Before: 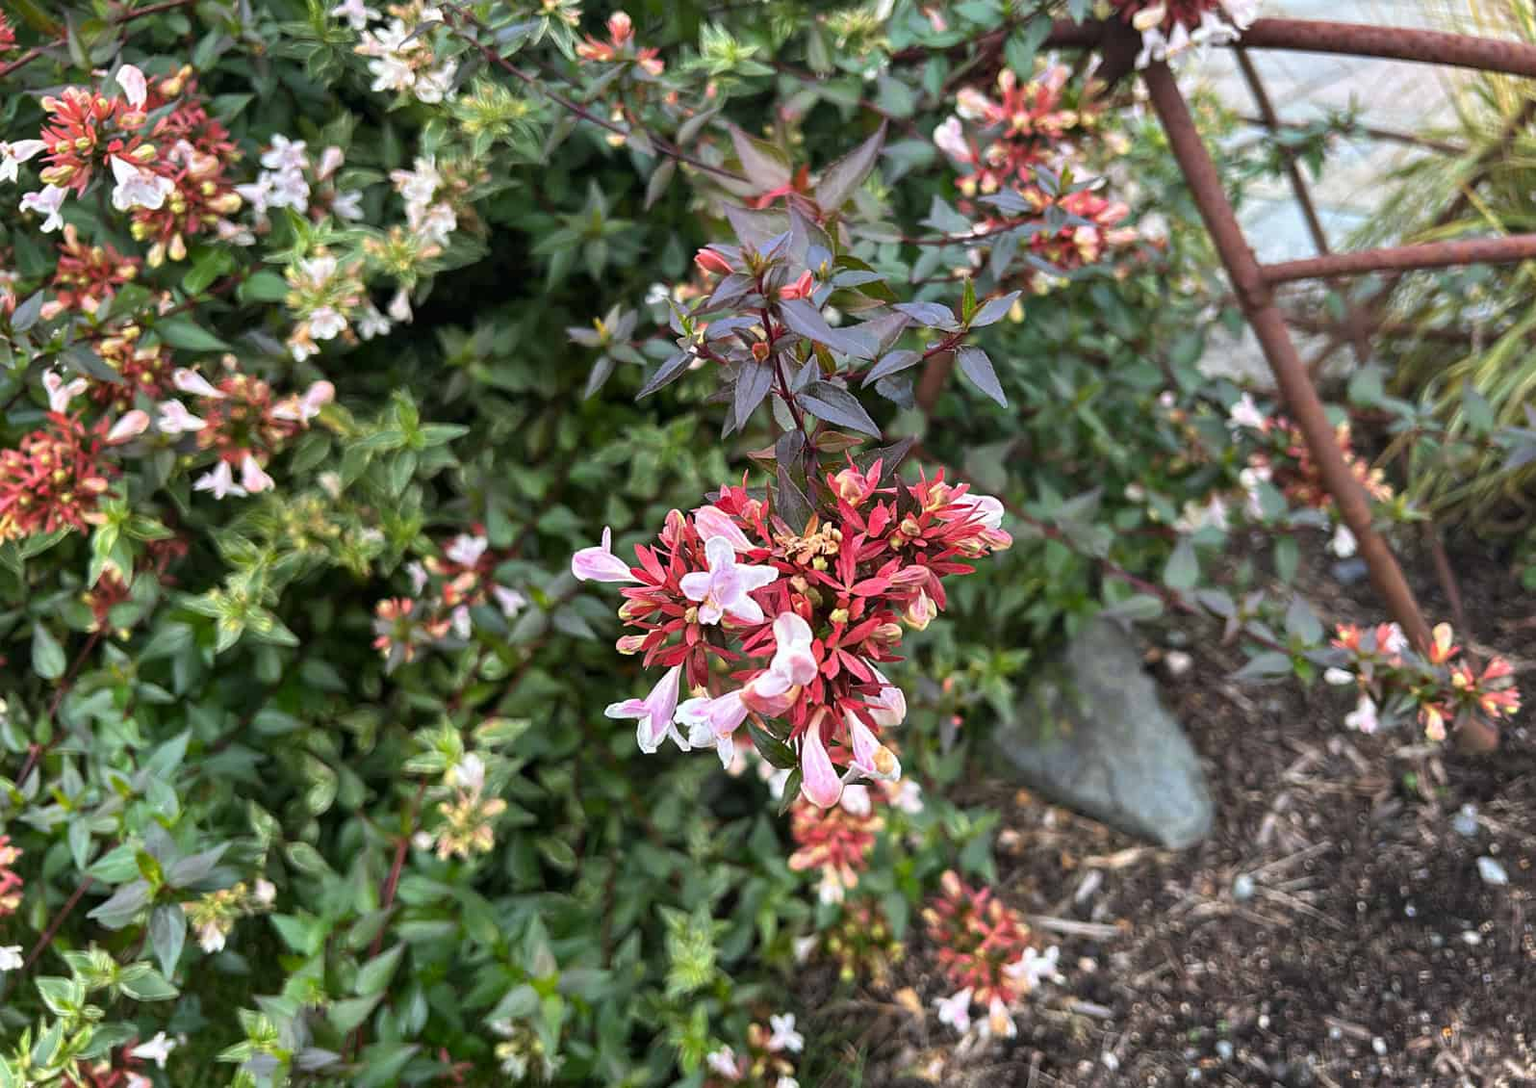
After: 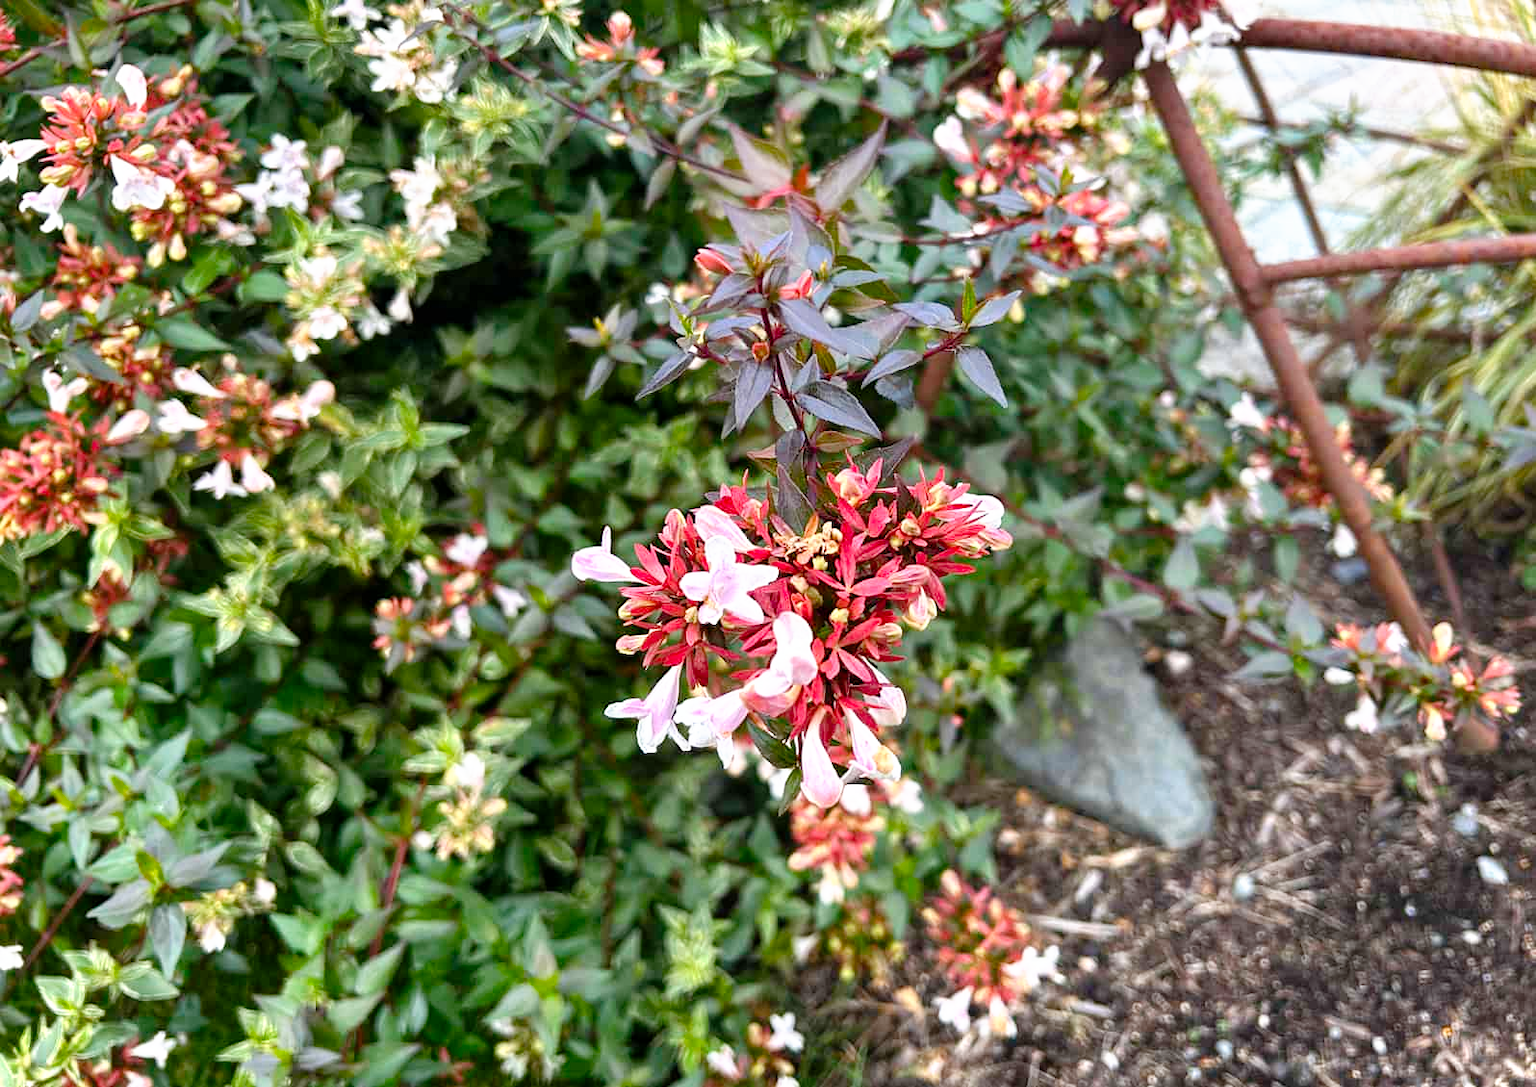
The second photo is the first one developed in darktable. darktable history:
tone curve: curves: ch0 [(0, 0) (0.003, 0.002) (0.011, 0.006) (0.025, 0.014) (0.044, 0.025) (0.069, 0.039) (0.1, 0.056) (0.136, 0.086) (0.177, 0.129) (0.224, 0.183) (0.277, 0.247) (0.335, 0.318) (0.399, 0.395) (0.468, 0.48) (0.543, 0.571) (0.623, 0.668) (0.709, 0.773) (0.801, 0.873) (0.898, 0.978) (1, 1)], preserve colors none
color balance rgb: perceptual saturation grading › global saturation 20%, perceptual saturation grading › highlights -25%, perceptual saturation grading › shadows 25%
